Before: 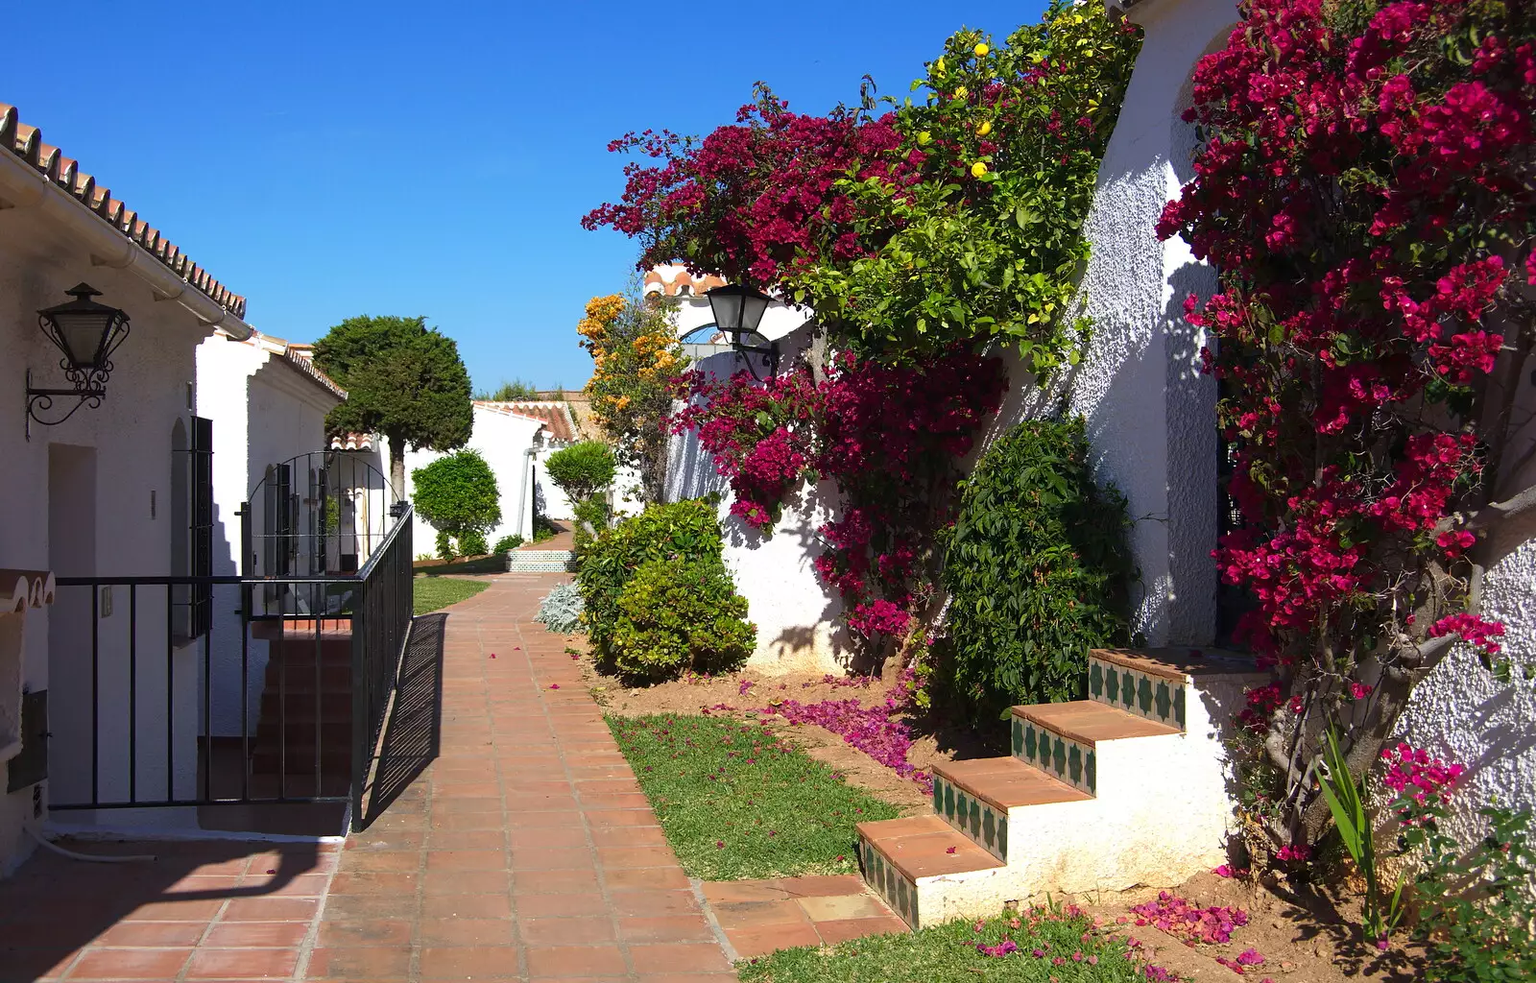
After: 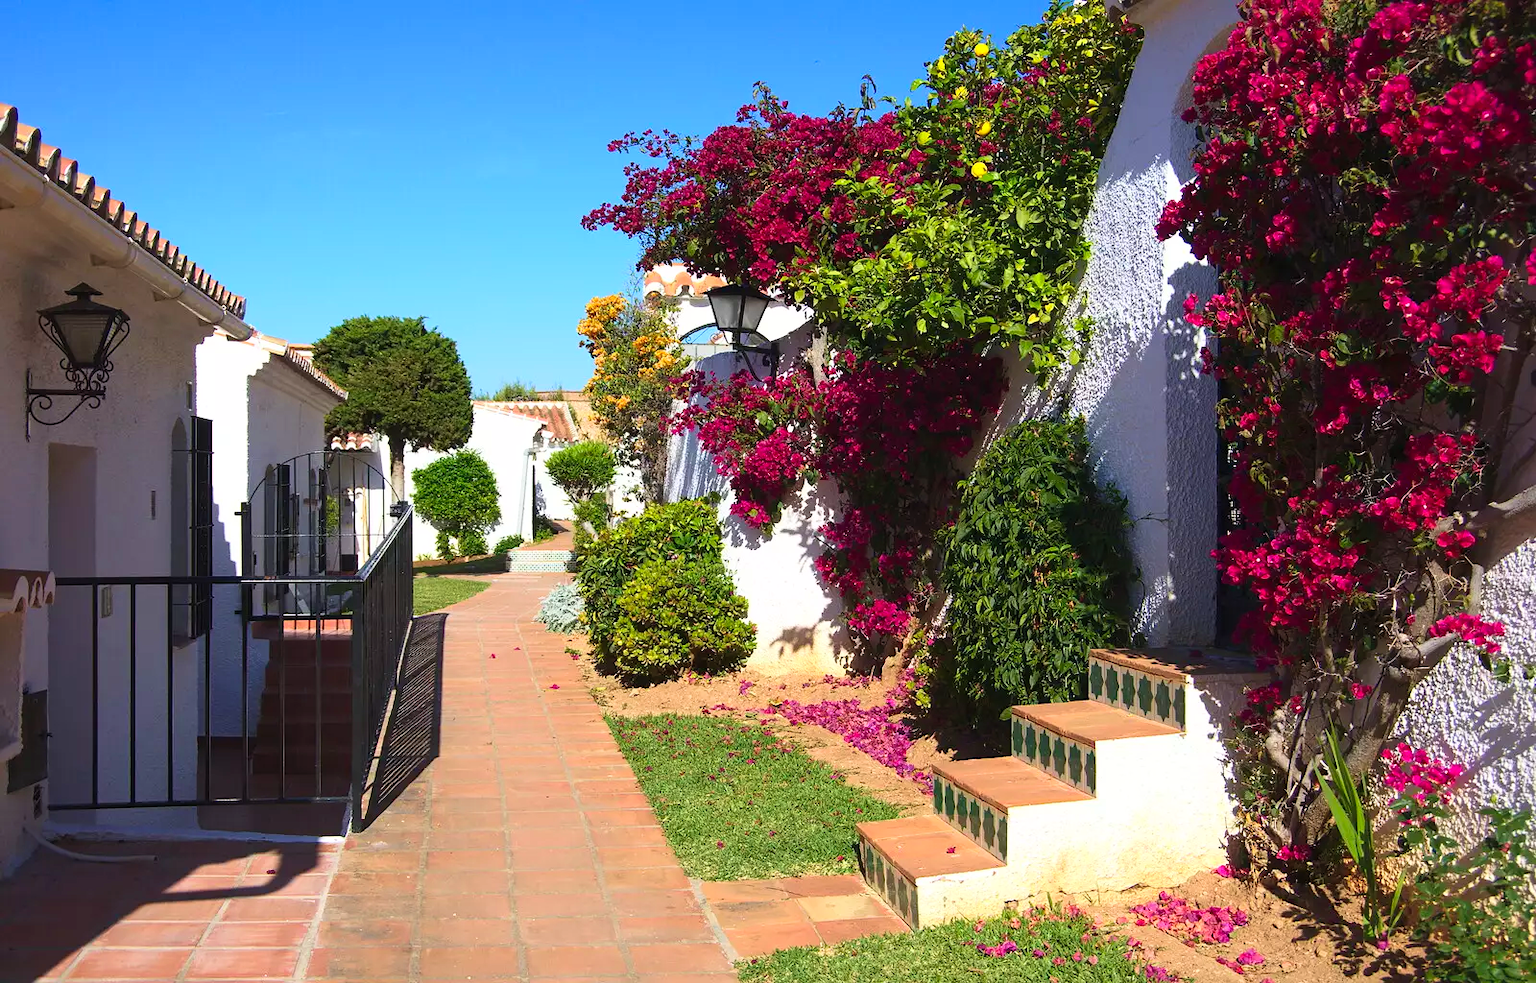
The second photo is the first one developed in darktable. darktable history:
velvia: strength 15%
contrast brightness saturation: contrast 0.2, brightness 0.16, saturation 0.22
